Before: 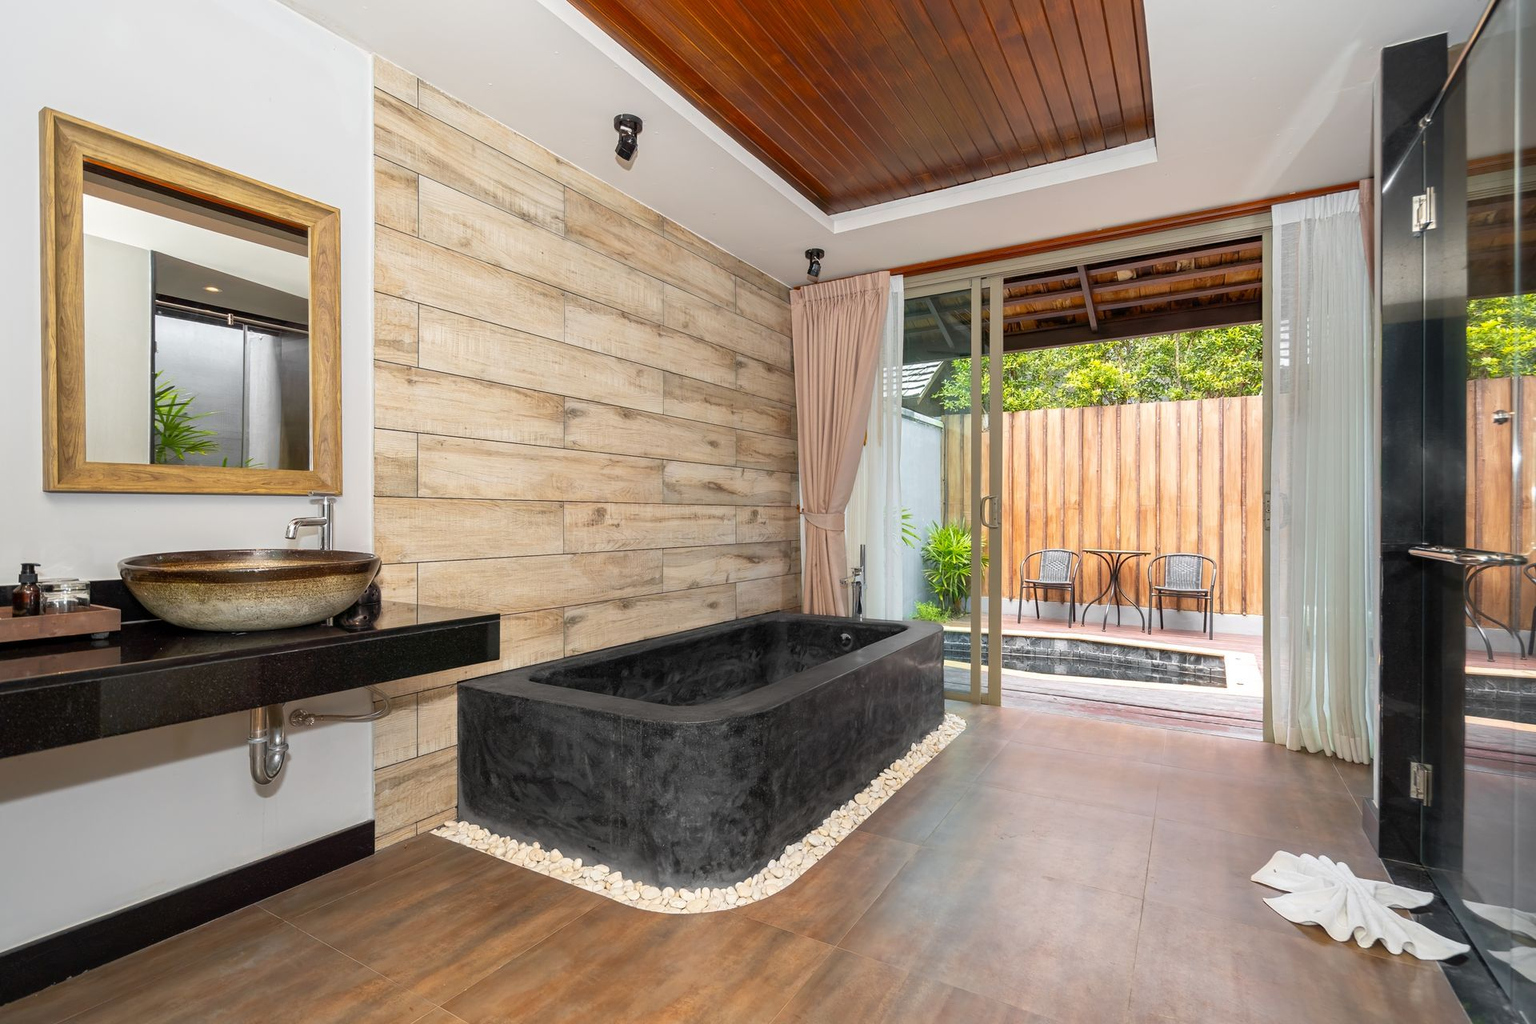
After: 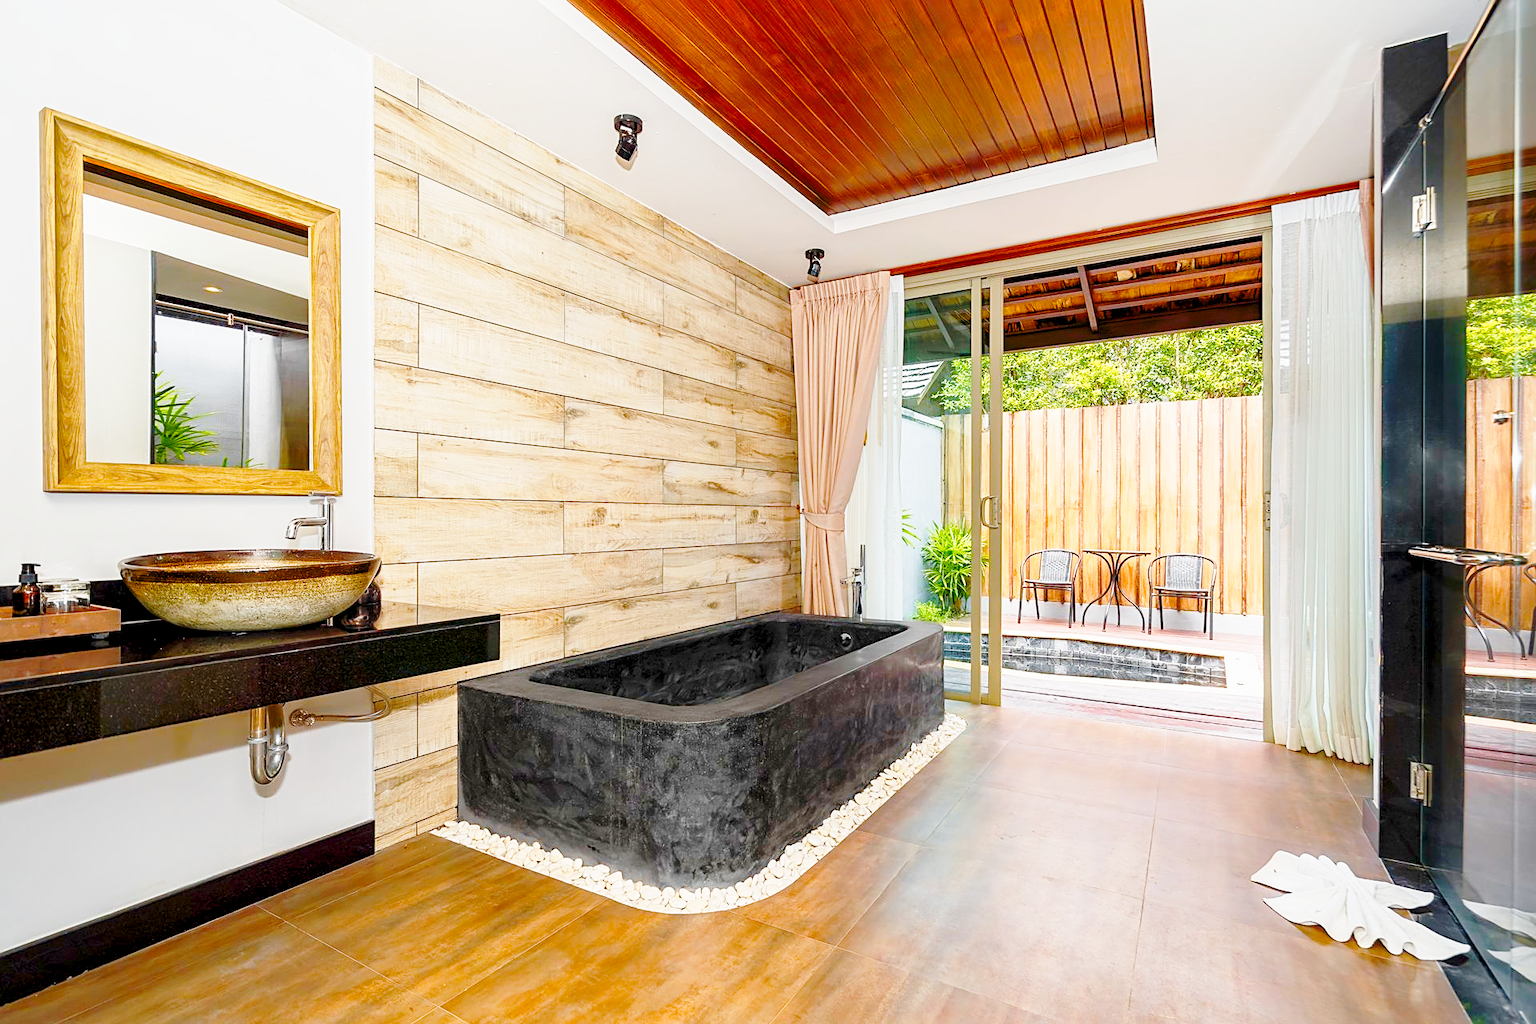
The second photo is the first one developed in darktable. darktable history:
color balance rgb: global offset › luminance -0.5%, perceptual saturation grading › highlights -17.77%, perceptual saturation grading › mid-tones 33.1%, perceptual saturation grading › shadows 50.52%, perceptual brilliance grading › highlights 10.8%, perceptual brilliance grading › shadows -10.8%, global vibrance 24.22%, contrast -25%
base curve: curves: ch0 [(0, 0) (0.032, 0.037) (0.105, 0.228) (0.435, 0.76) (0.856, 0.983) (1, 1)], preserve colors none
sharpen: on, module defaults
